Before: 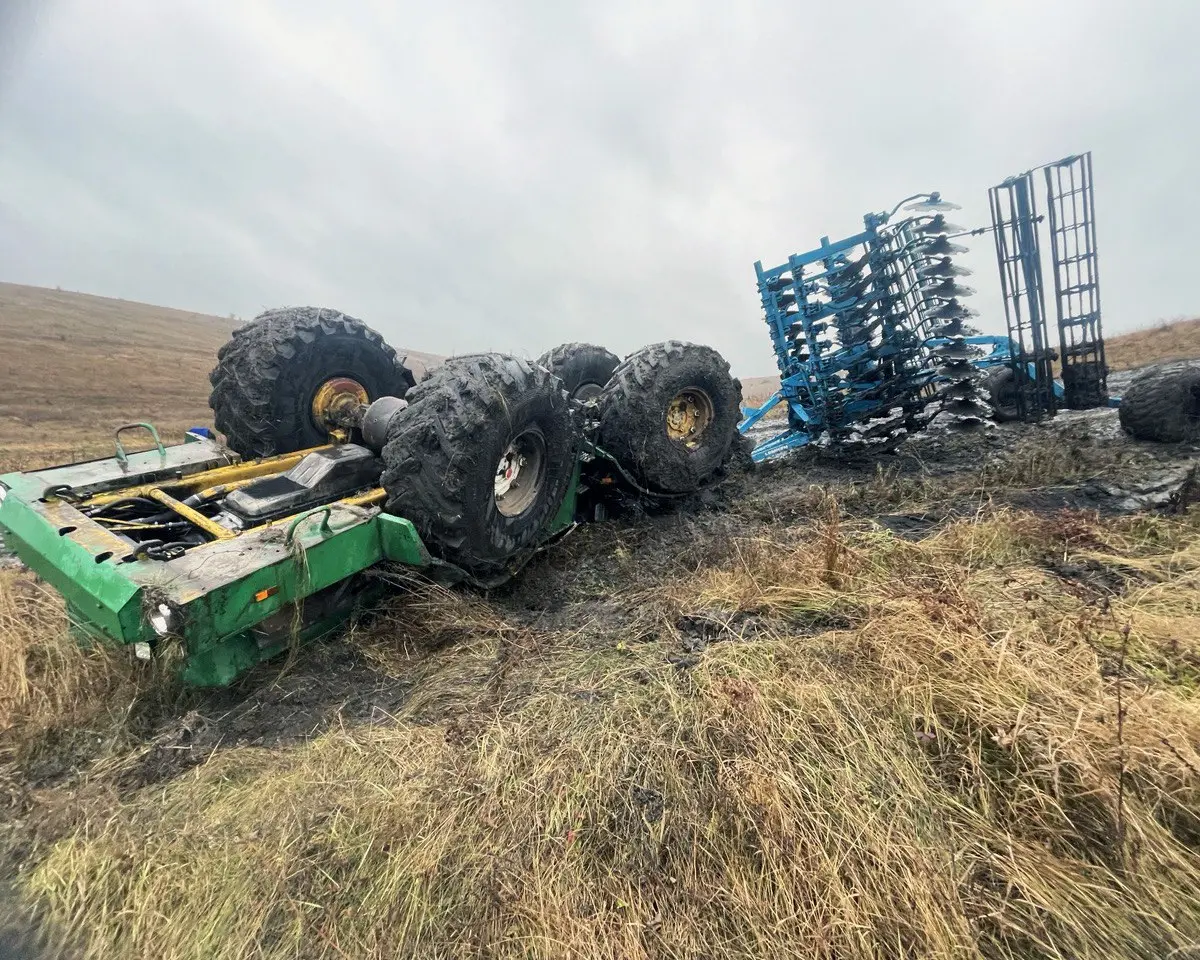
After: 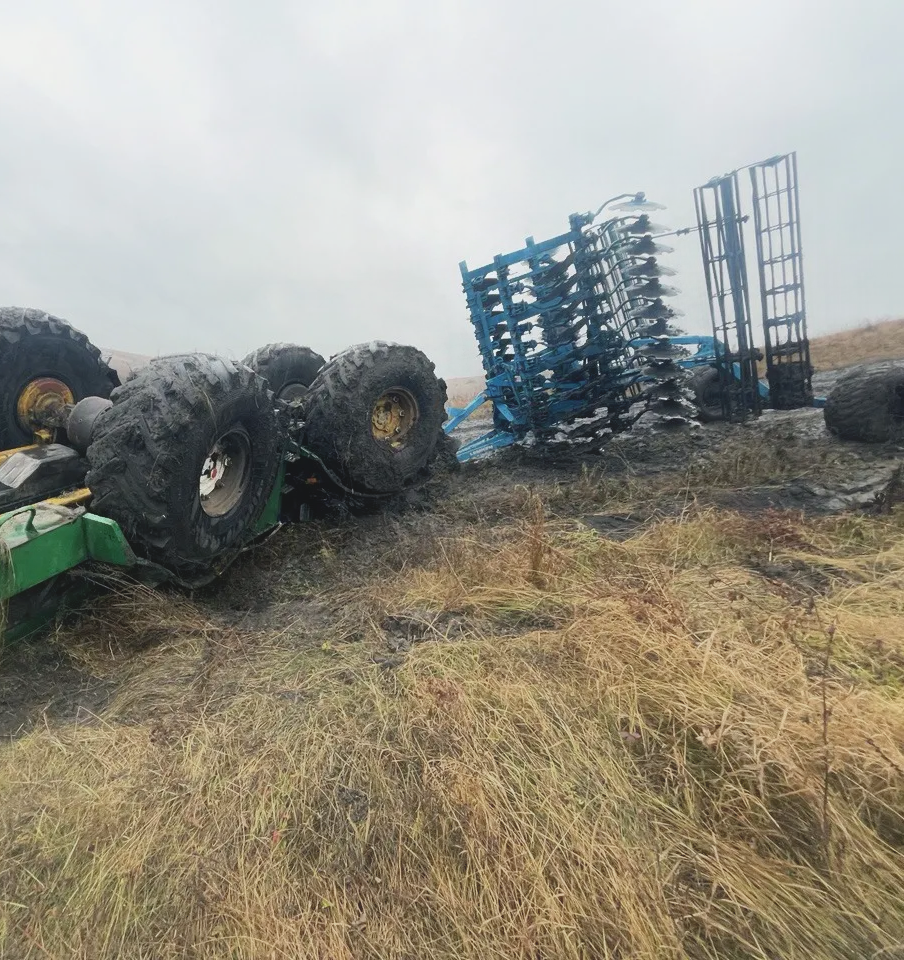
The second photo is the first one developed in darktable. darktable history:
crop and rotate: left 24.6%
contrast equalizer: octaves 7, y [[0.6 ×6], [0.55 ×6], [0 ×6], [0 ×6], [0 ×6]], mix -1
